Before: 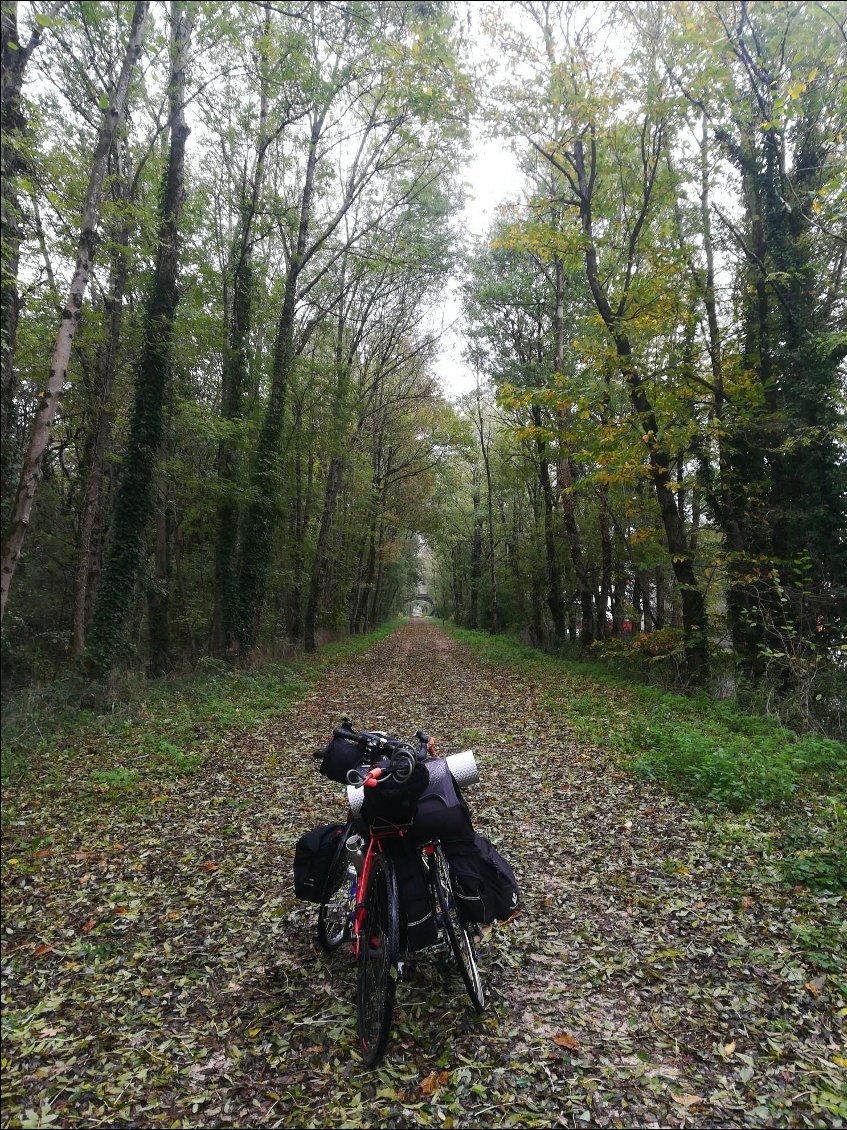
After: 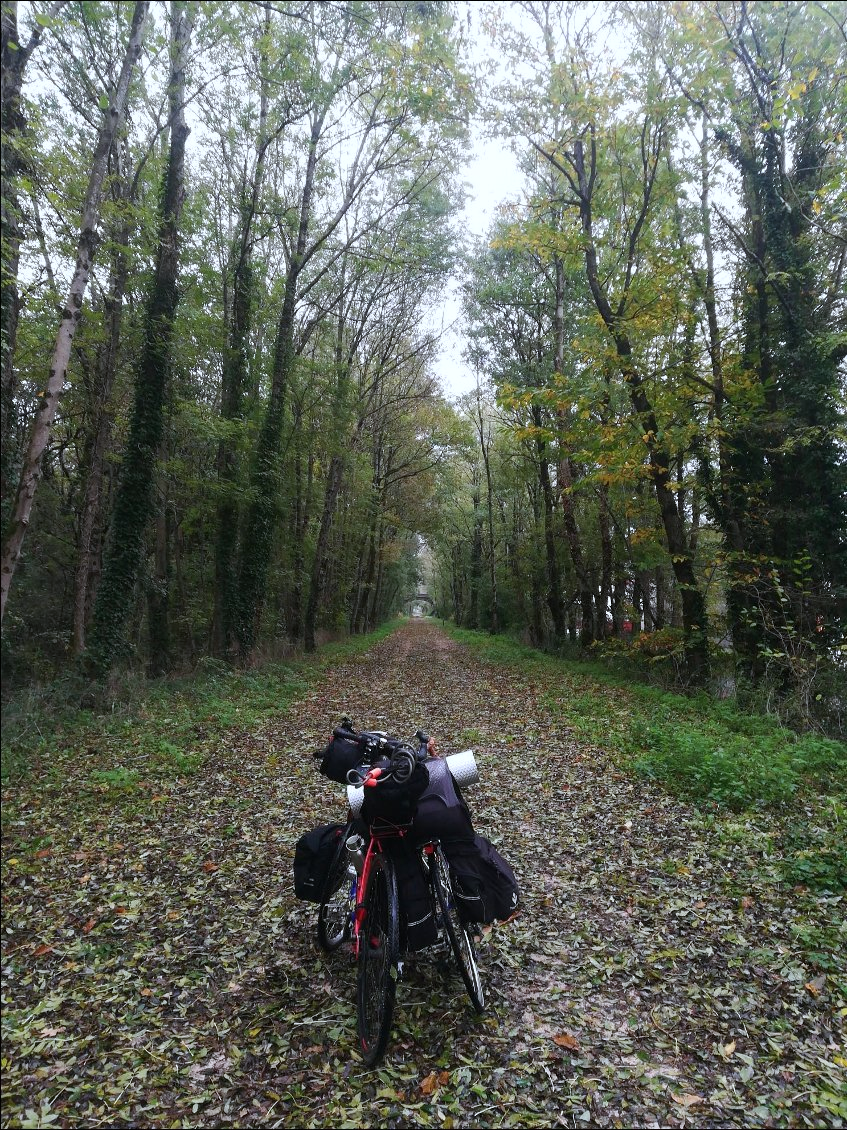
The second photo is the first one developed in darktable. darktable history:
color correction: highlights a* -0.723, highlights b* -8.97
